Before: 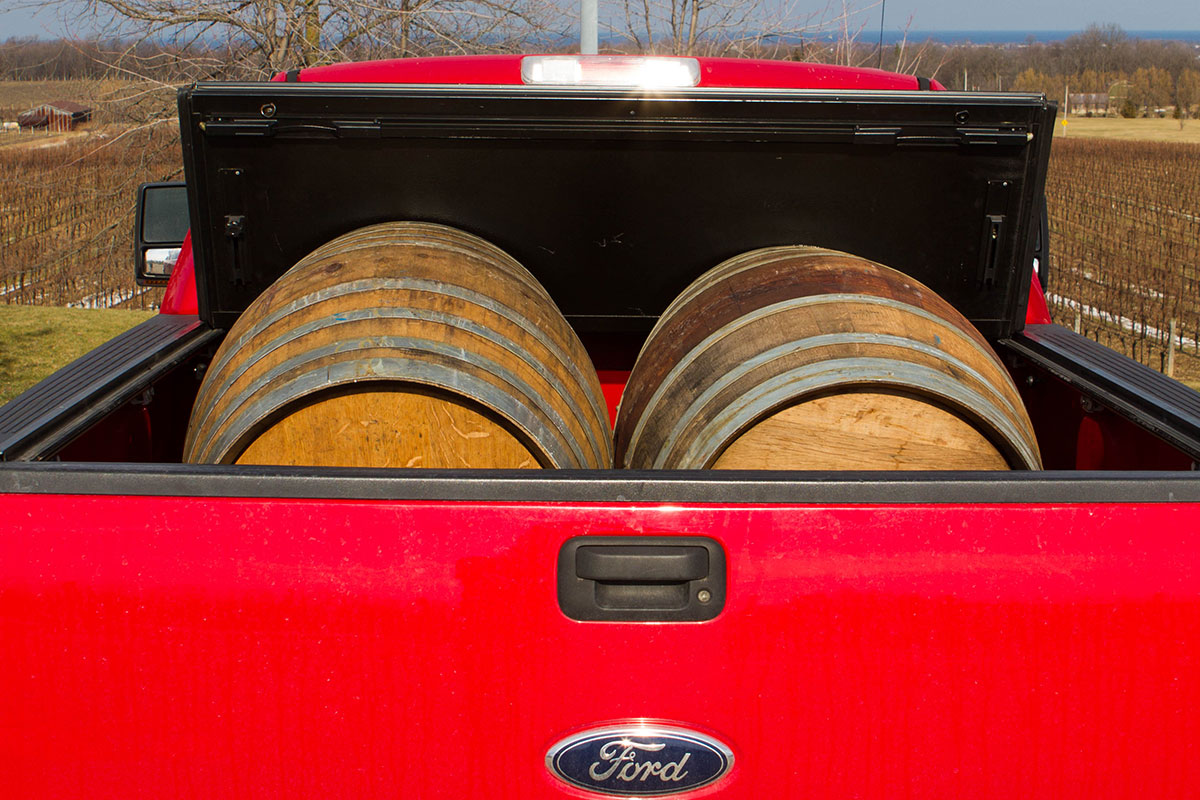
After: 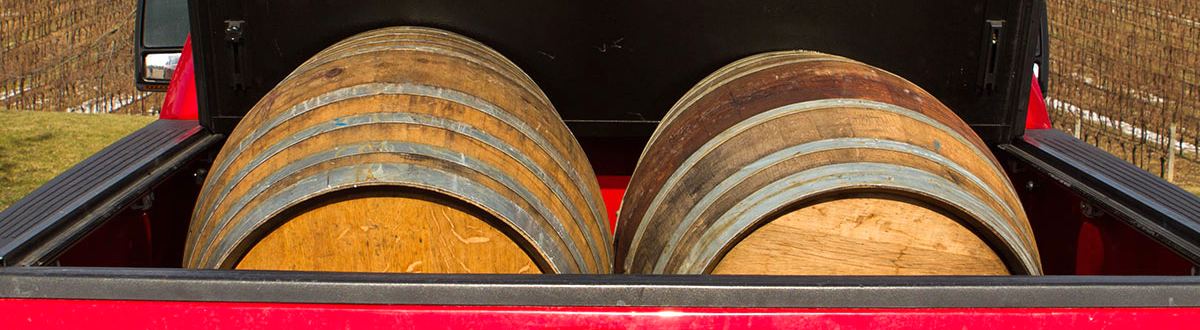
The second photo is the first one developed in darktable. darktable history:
exposure: black level correction 0, exposure 0.302 EV, compensate highlight preservation false
crop and rotate: top 24.417%, bottom 34.254%
